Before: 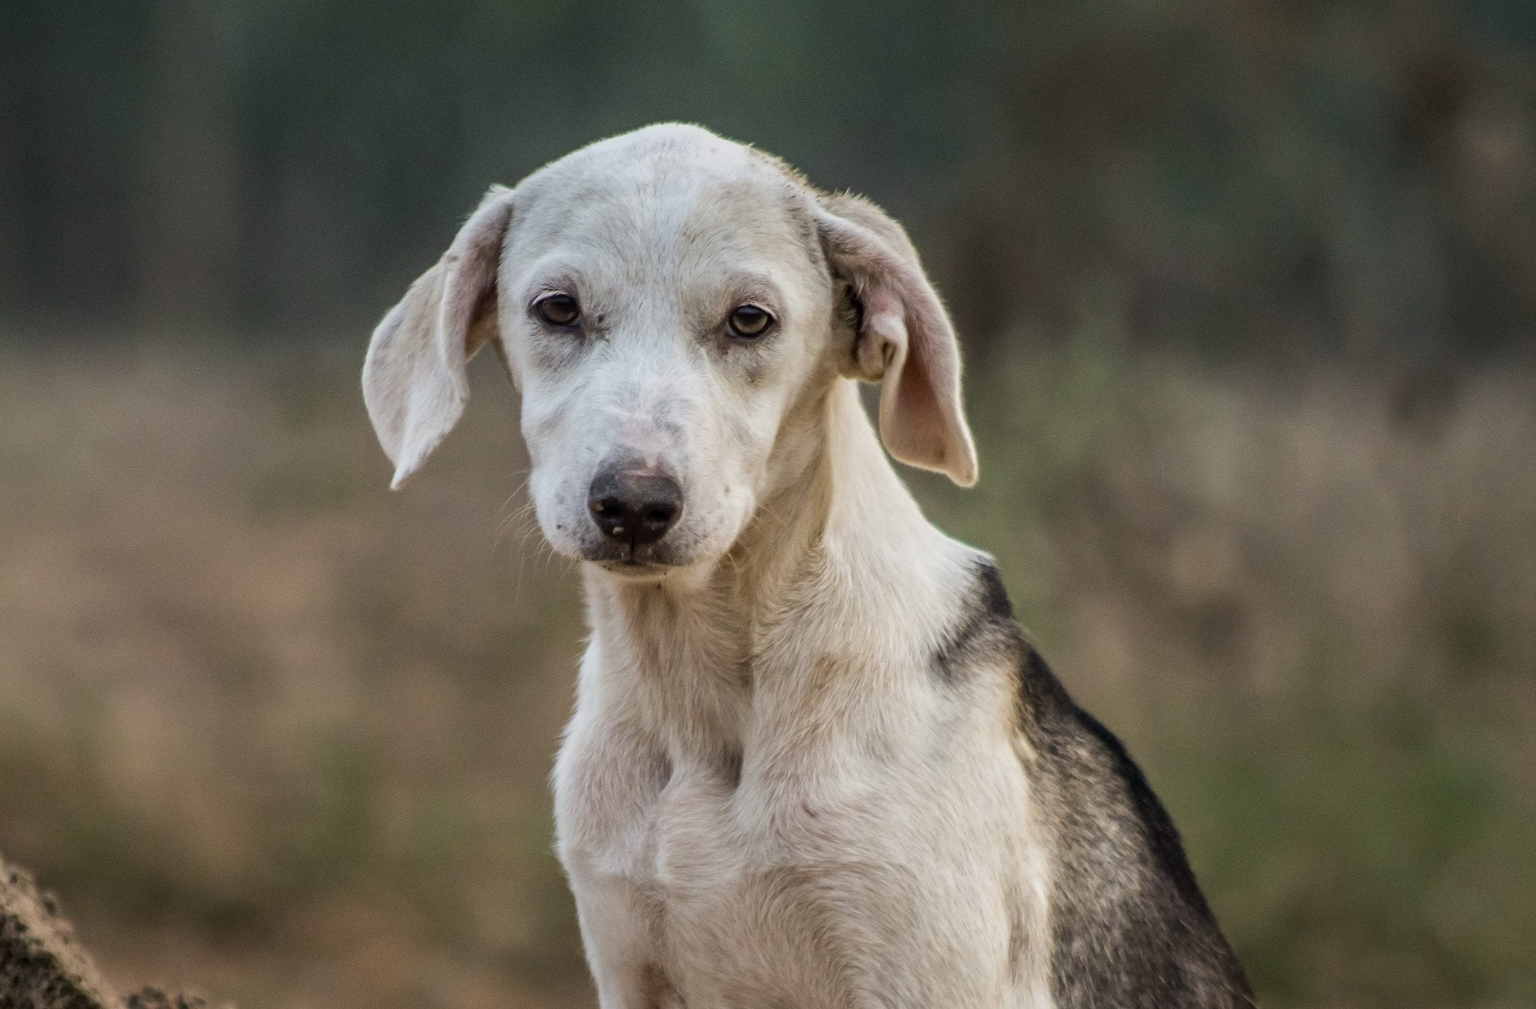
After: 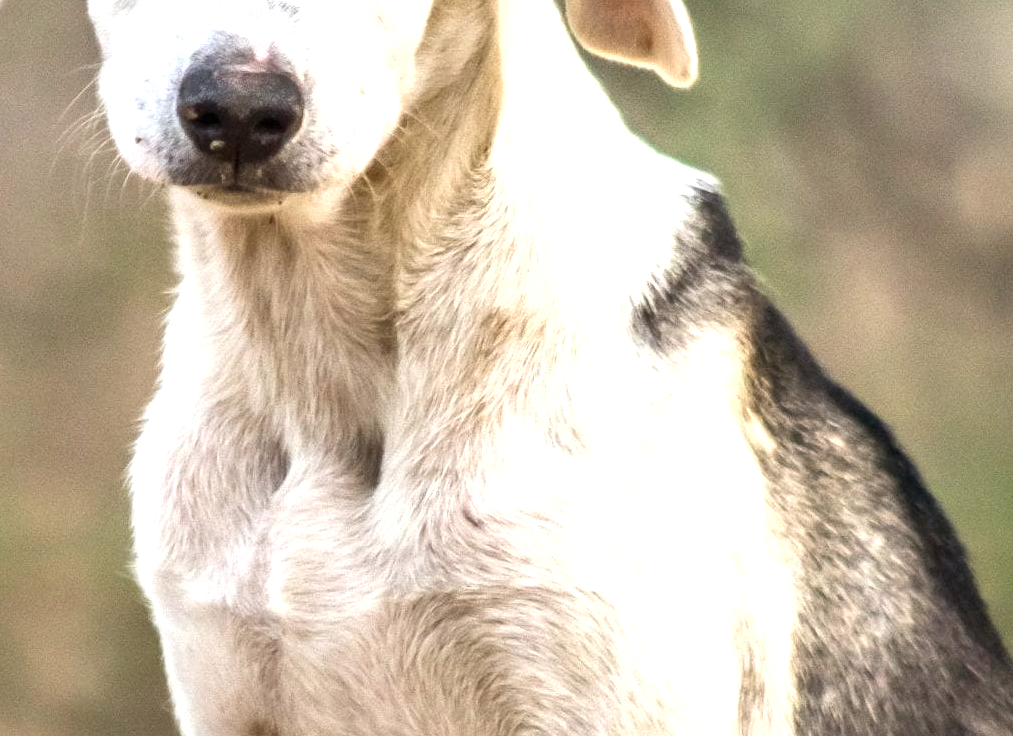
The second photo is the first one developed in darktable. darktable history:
shadows and highlights: shadows 32, highlights -32, soften with gaussian
exposure: black level correction 0, exposure 1.379 EV, compensate exposure bias true, compensate highlight preservation false
crop: left 29.672%, top 41.786%, right 20.851%, bottom 3.487%
